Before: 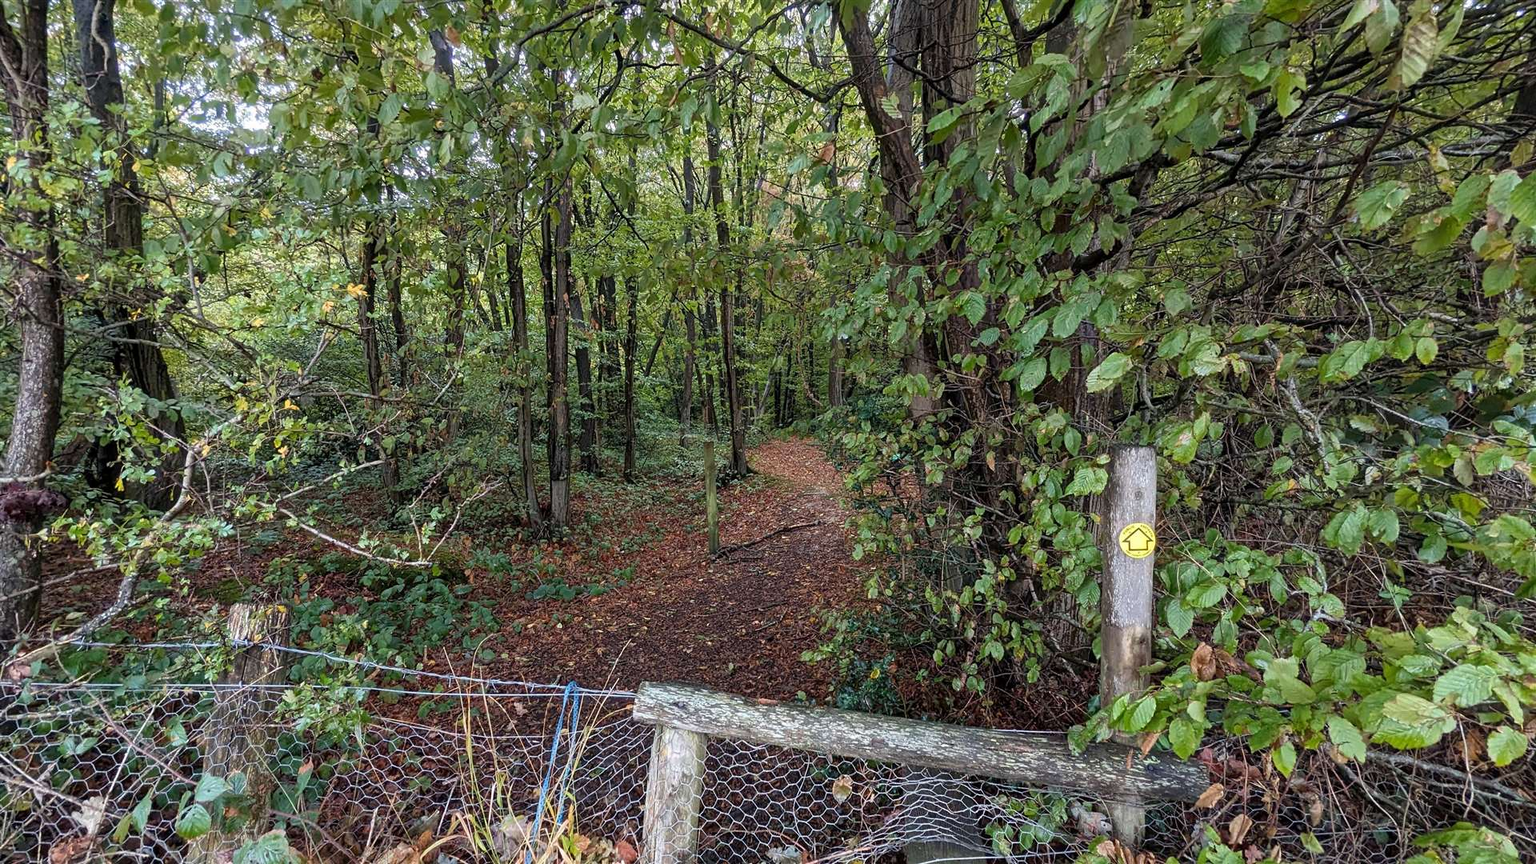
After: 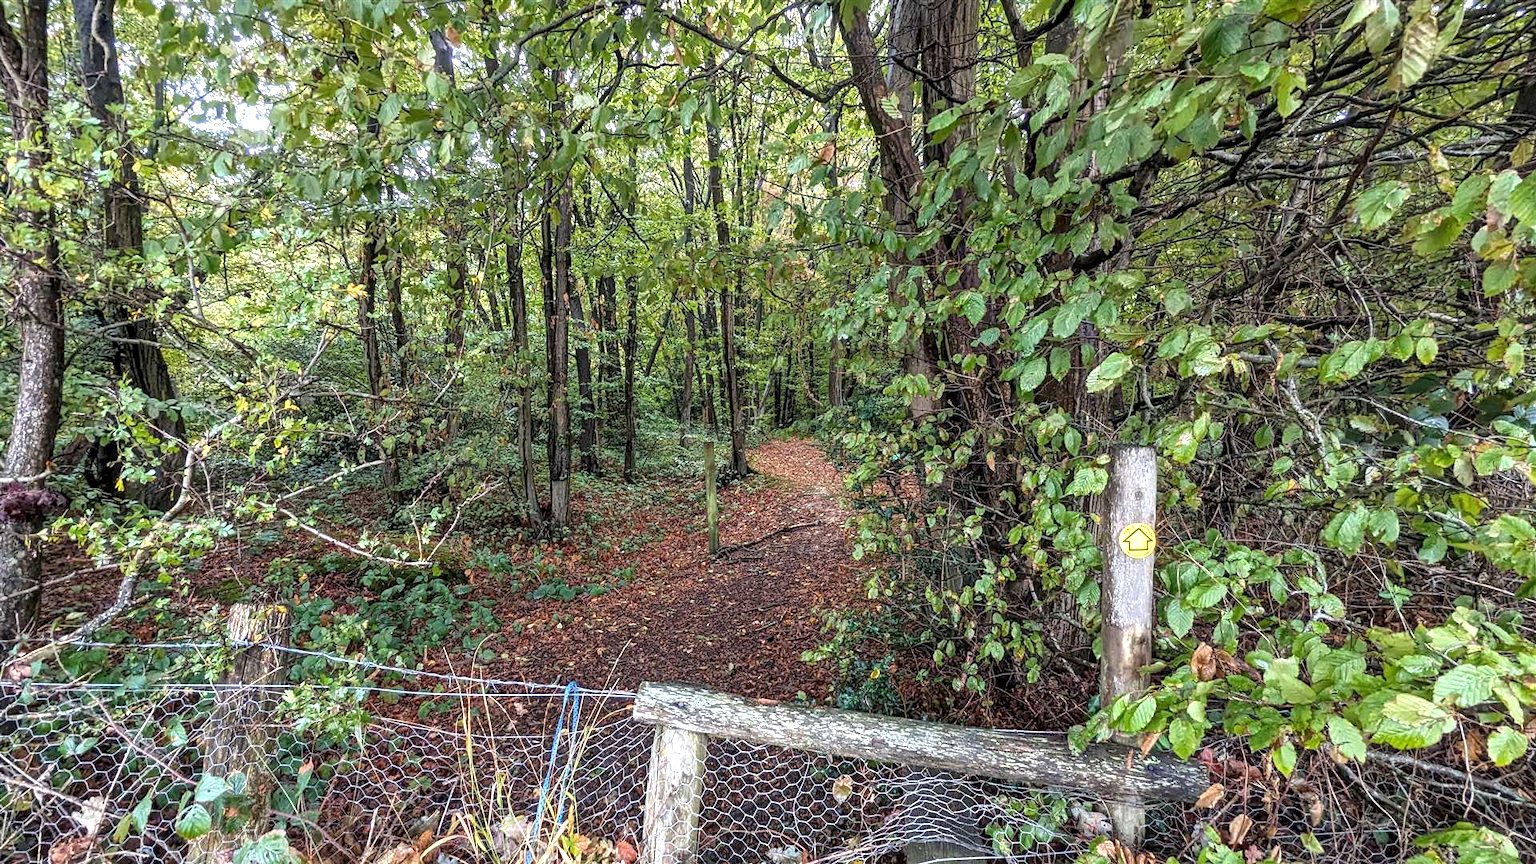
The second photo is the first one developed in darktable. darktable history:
local contrast: on, module defaults
exposure: black level correction 0, exposure 0.703 EV, compensate highlight preservation false
